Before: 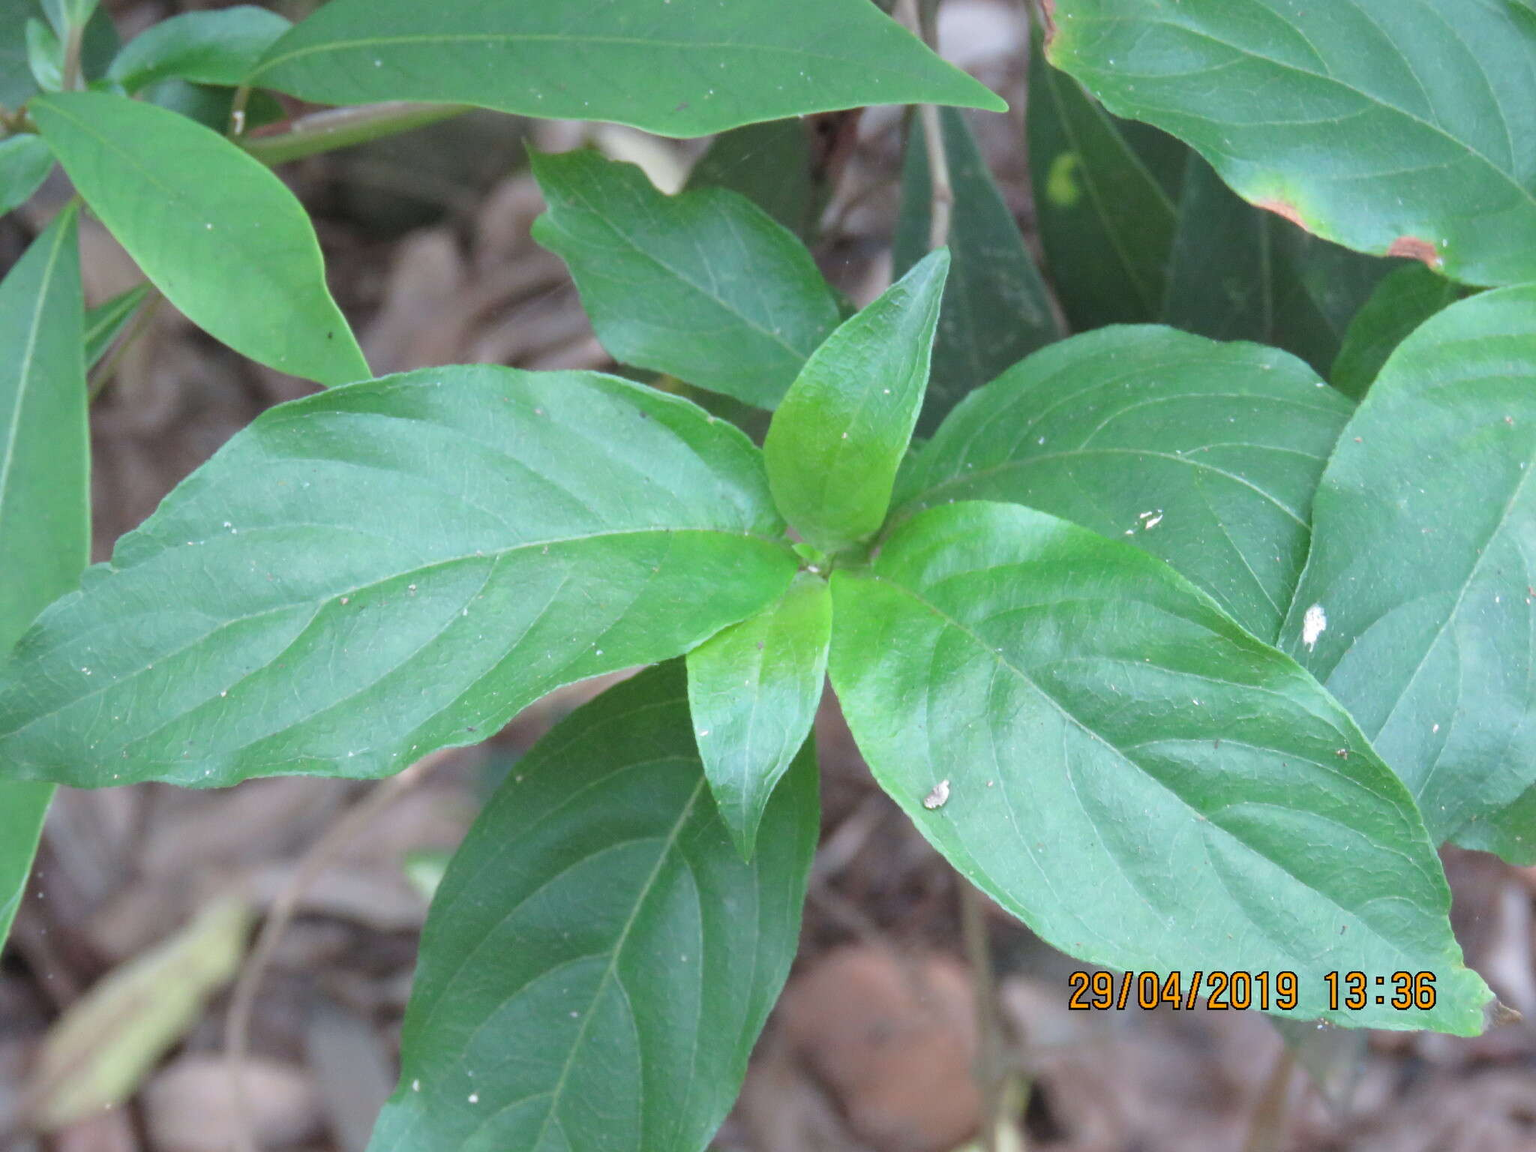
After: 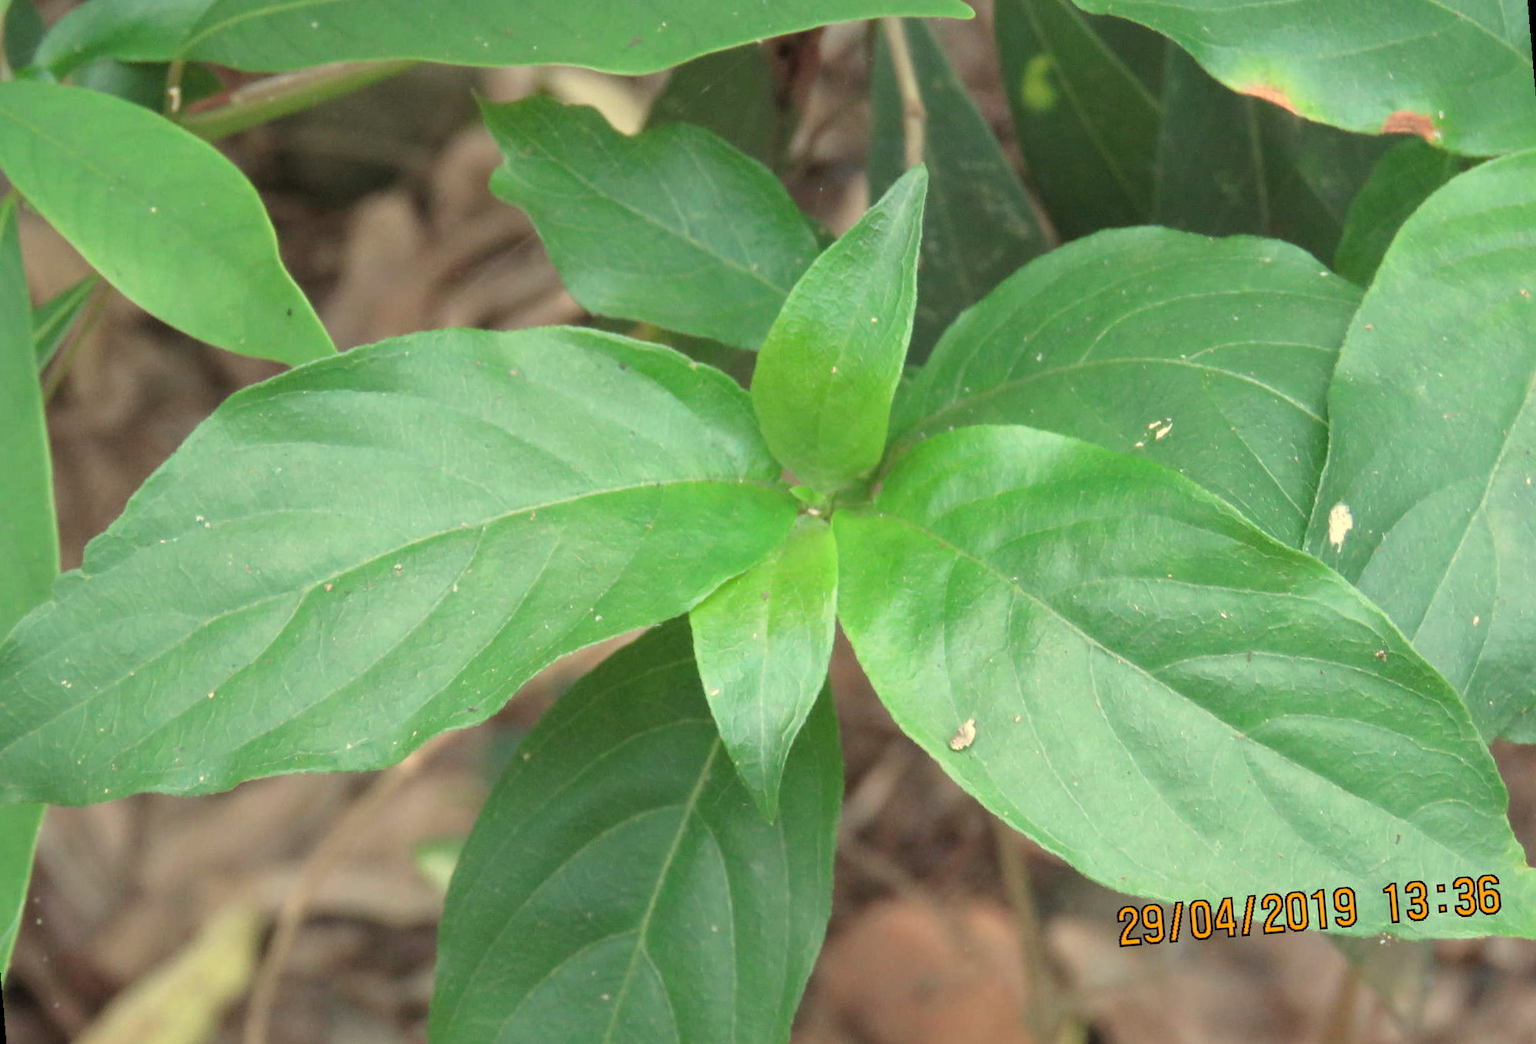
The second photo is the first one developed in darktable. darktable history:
rotate and perspective: rotation -5°, crop left 0.05, crop right 0.952, crop top 0.11, crop bottom 0.89
white balance: red 1.08, blue 0.791
